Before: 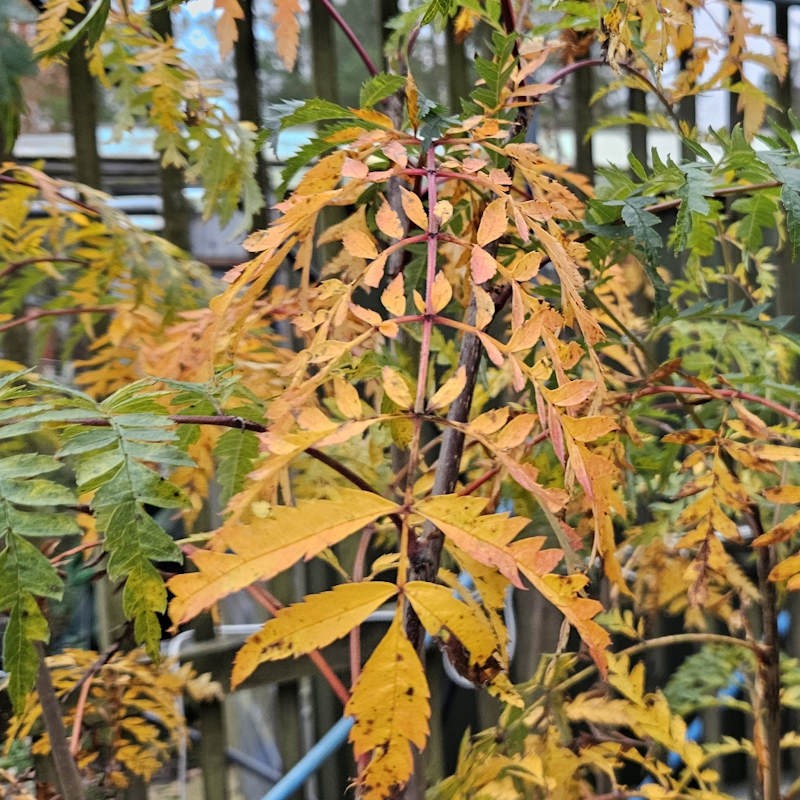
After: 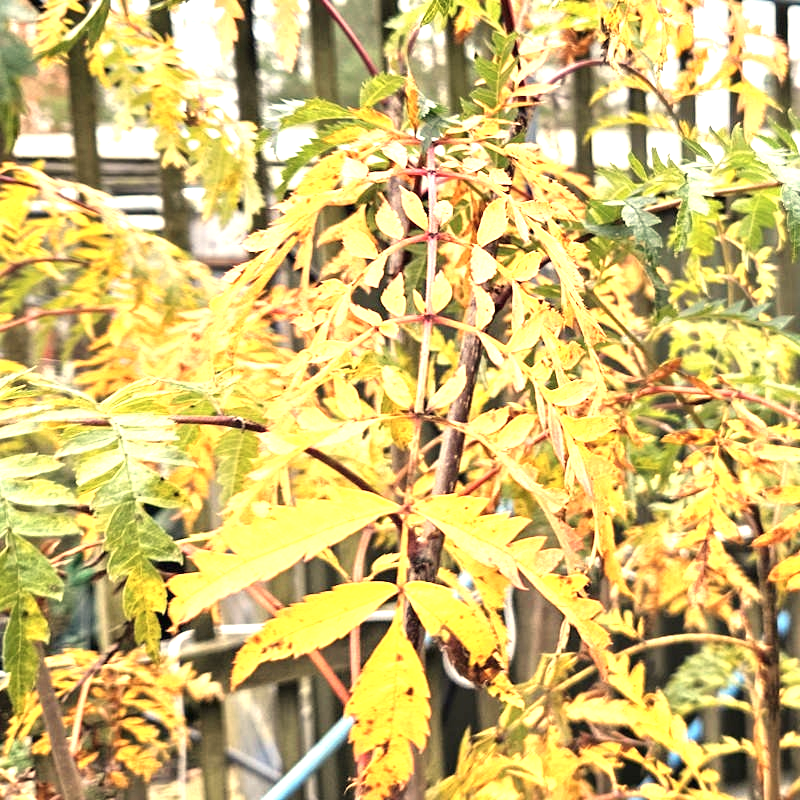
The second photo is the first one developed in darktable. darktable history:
shadows and highlights: radius 110.86, shadows 51.09, white point adjustment 9.16, highlights -4.17, highlights color adjustment 32.2%, soften with gaussian
white balance: red 1.123, blue 0.83
exposure: black level correction 0, exposure 1.2 EV, compensate exposure bias true, compensate highlight preservation false
